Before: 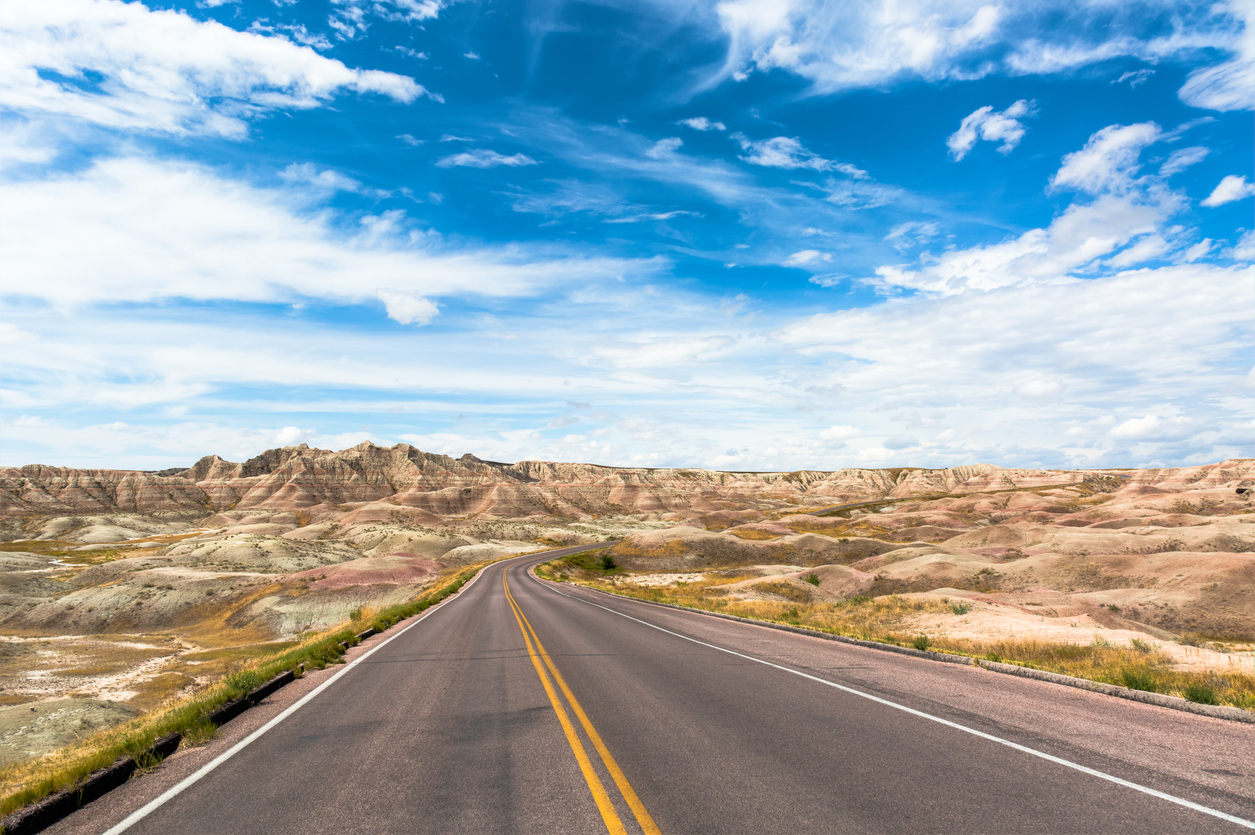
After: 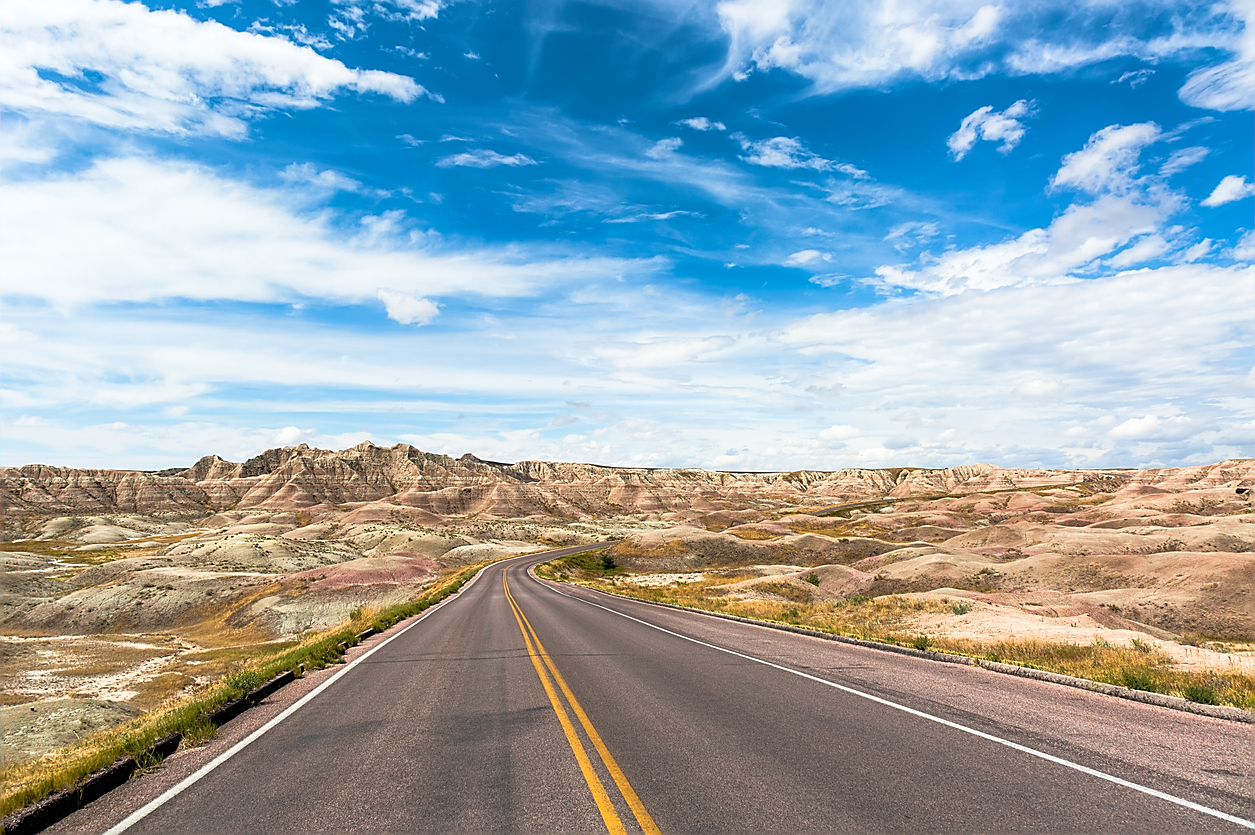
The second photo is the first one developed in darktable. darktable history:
sharpen: radius 1.353, amount 1.25, threshold 0.747
